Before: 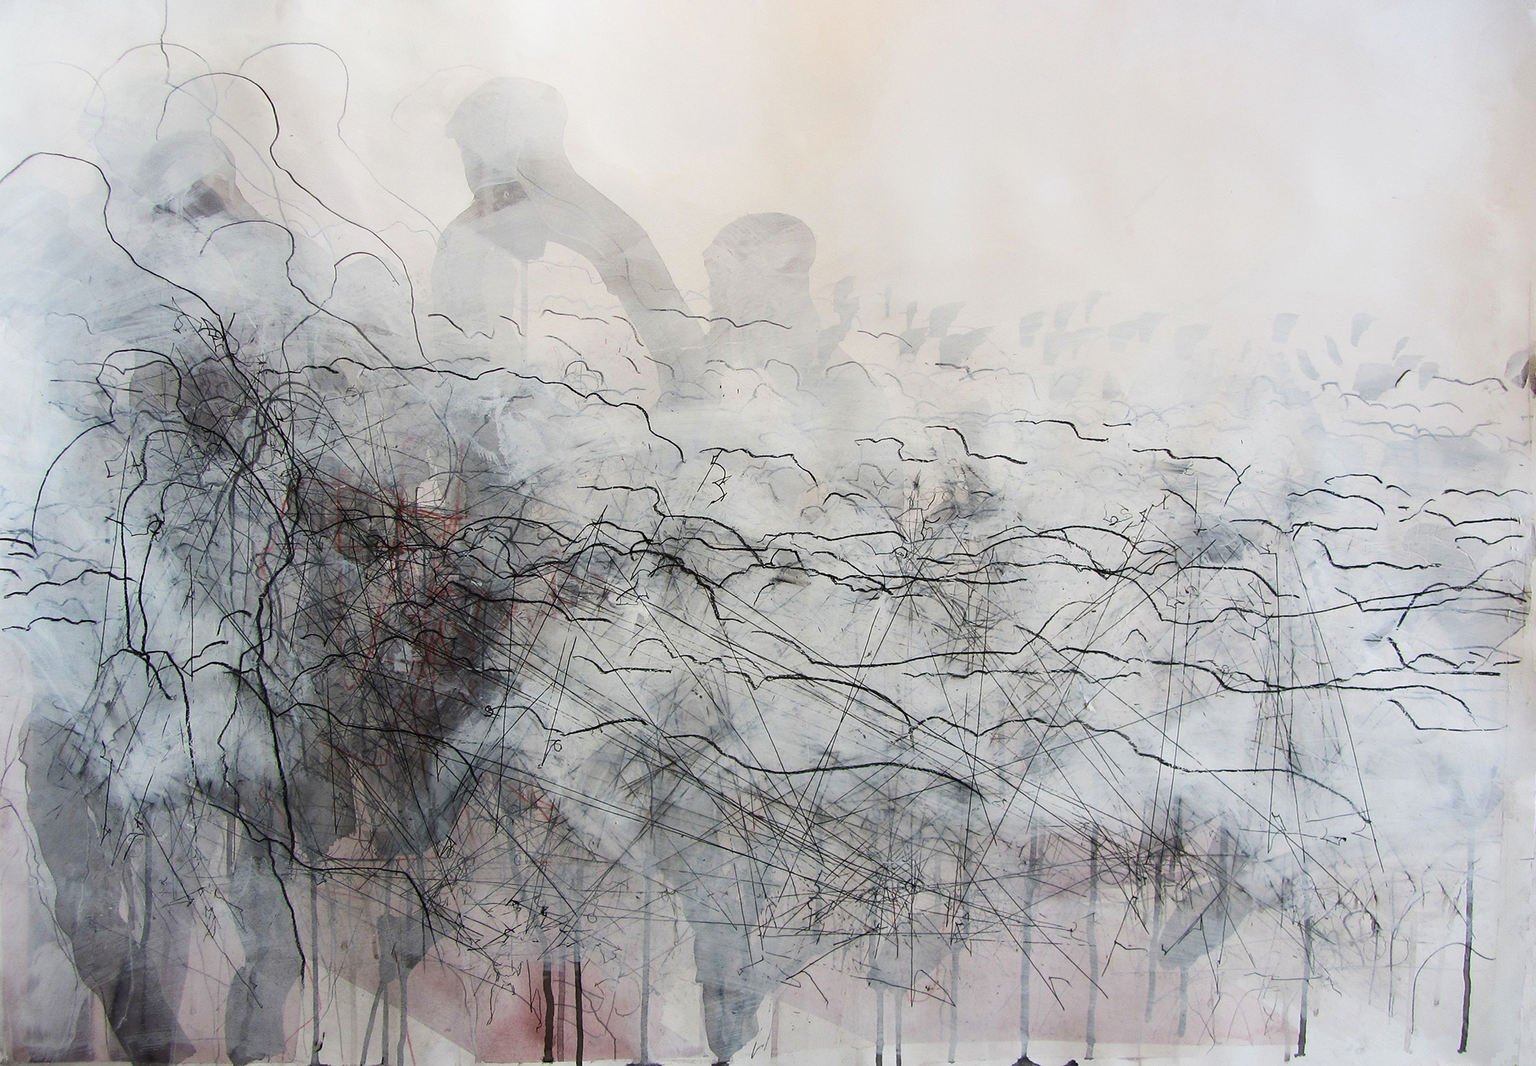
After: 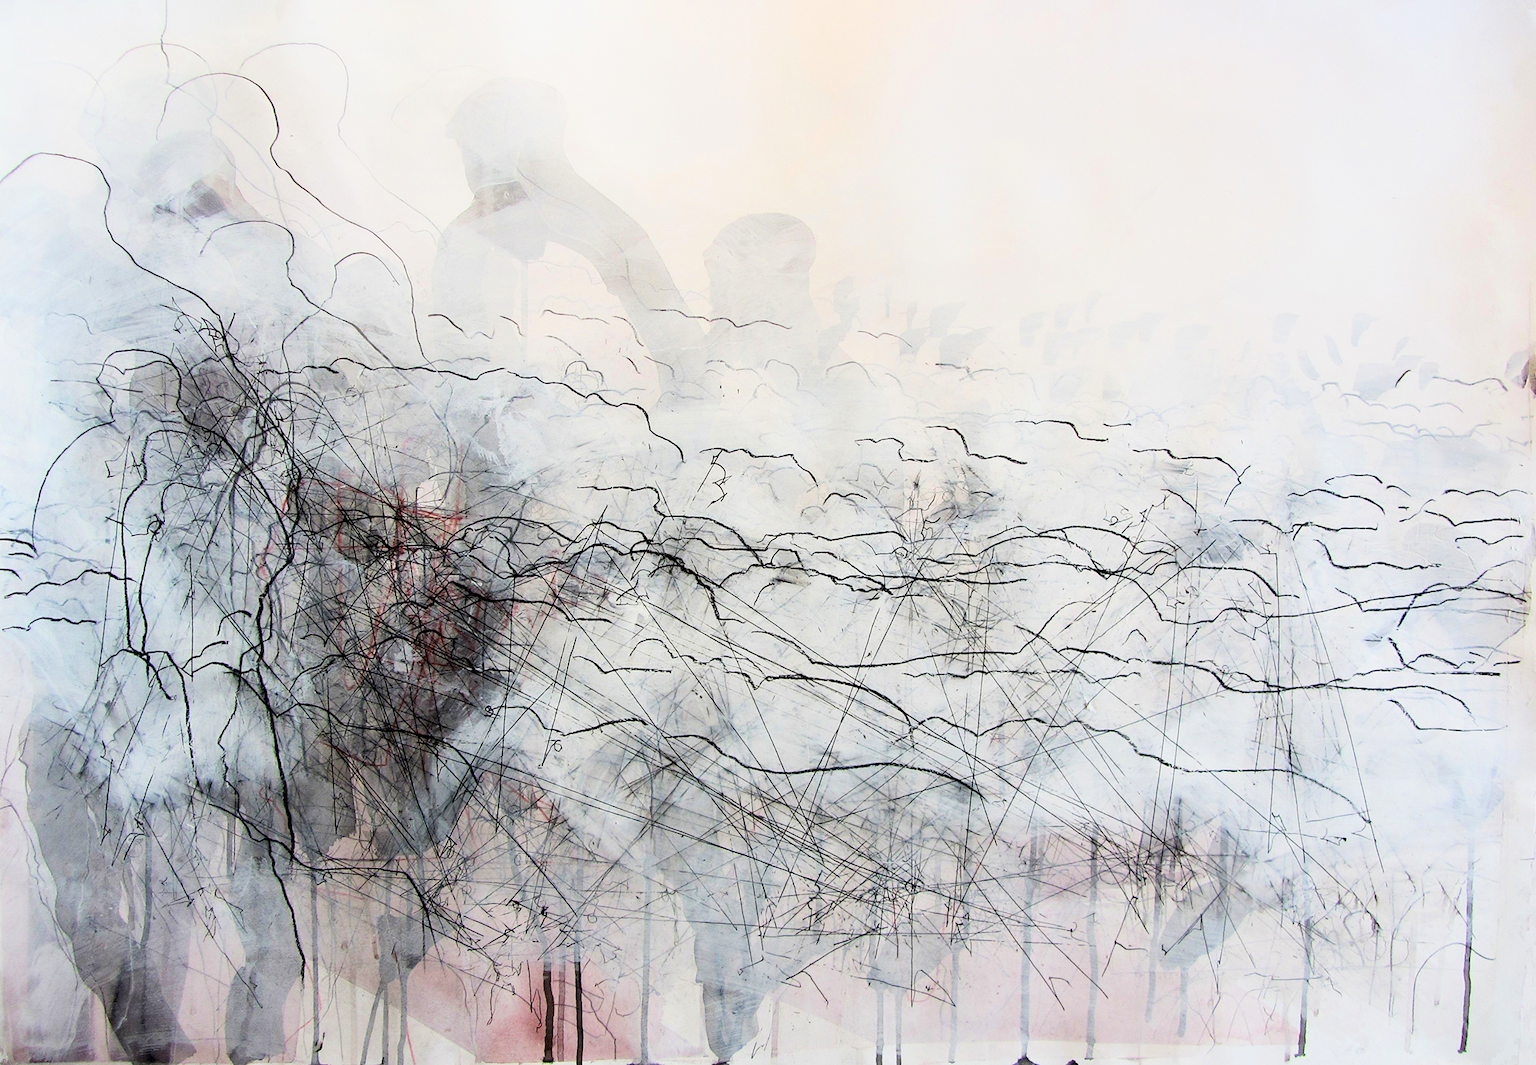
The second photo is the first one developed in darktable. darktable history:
exposure: black level correction 0.01, exposure 1 EV, compensate highlight preservation false
filmic rgb: black relative exposure -8 EV, white relative exposure 3.93 EV, hardness 4.22, color science v6 (2022)
tone equalizer: on, module defaults
